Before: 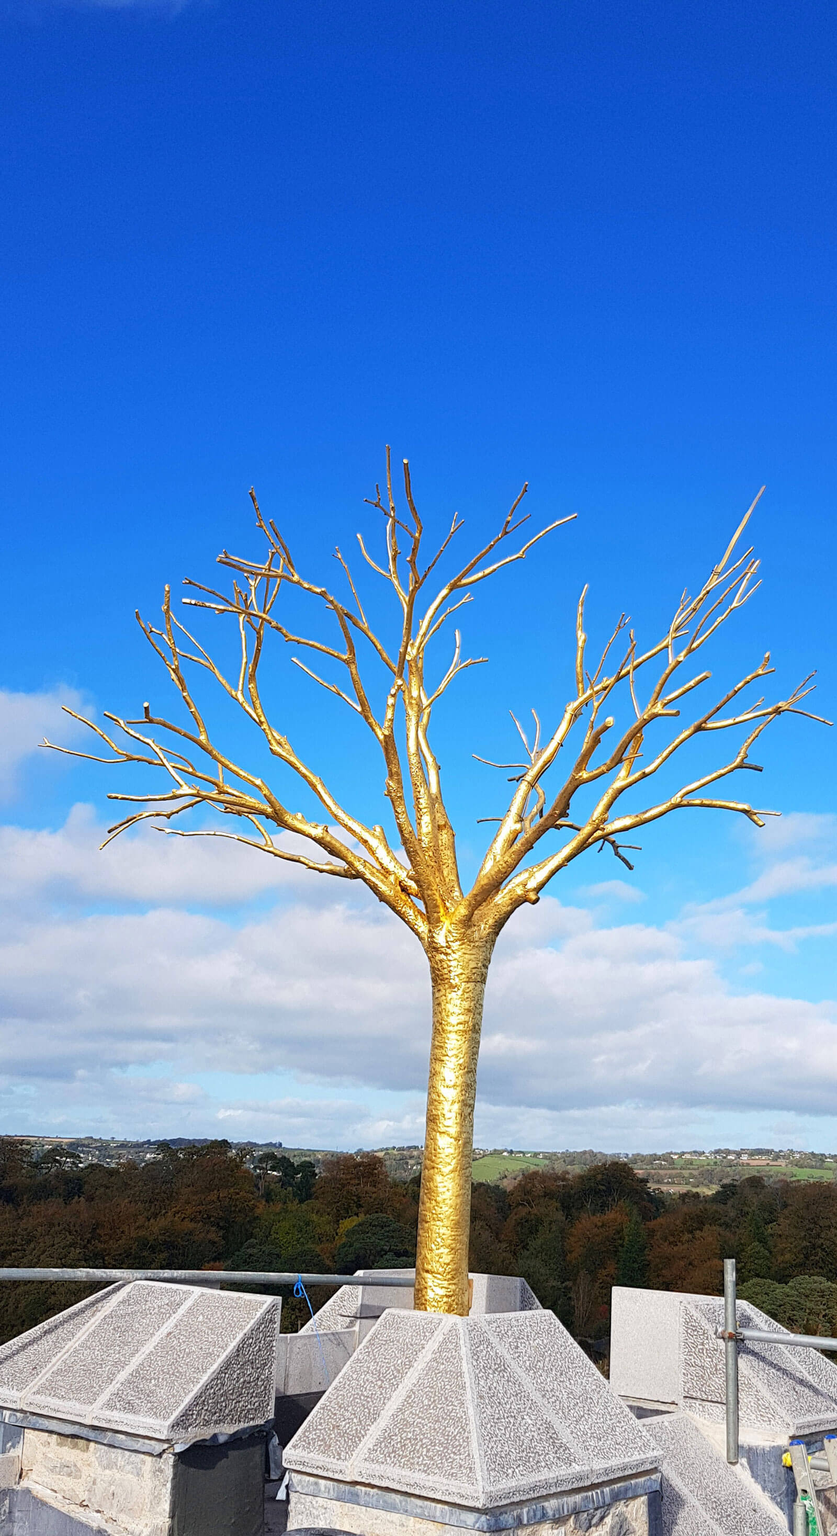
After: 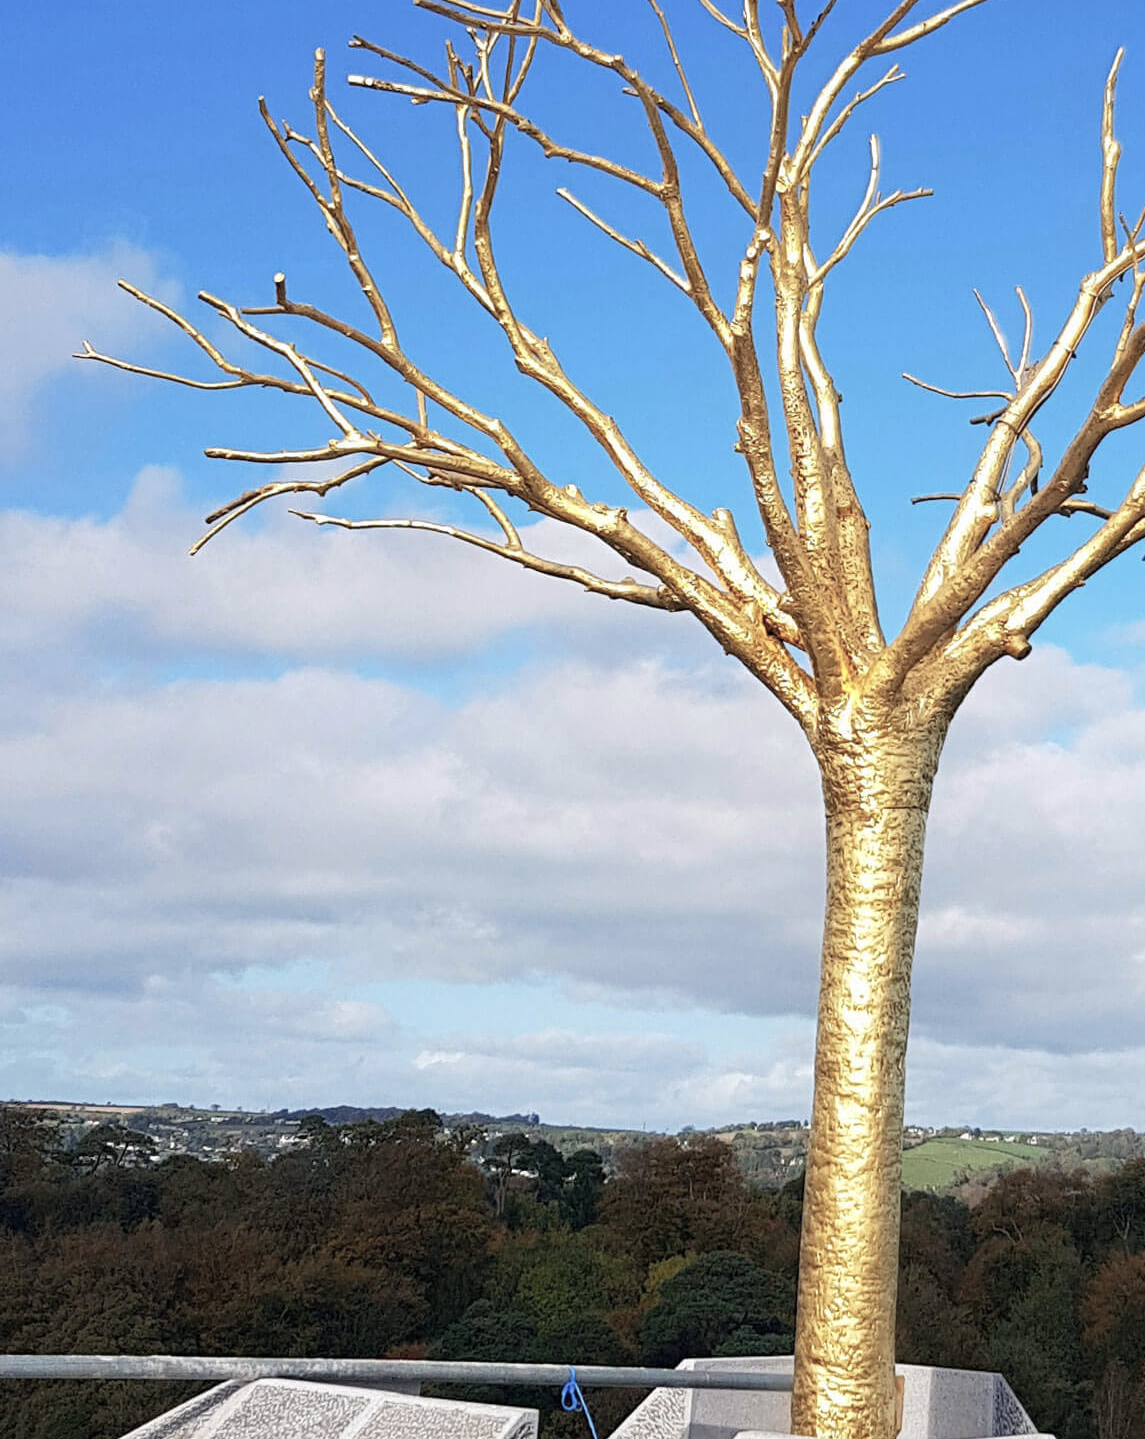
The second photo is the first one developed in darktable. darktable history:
color balance rgb: shadows lift › chroma 3.129%, shadows lift › hue 240.6°, perceptual saturation grading › global saturation -31.774%, global vibrance 14.456%
crop: top 36.44%, right 28.407%, bottom 14.535%
